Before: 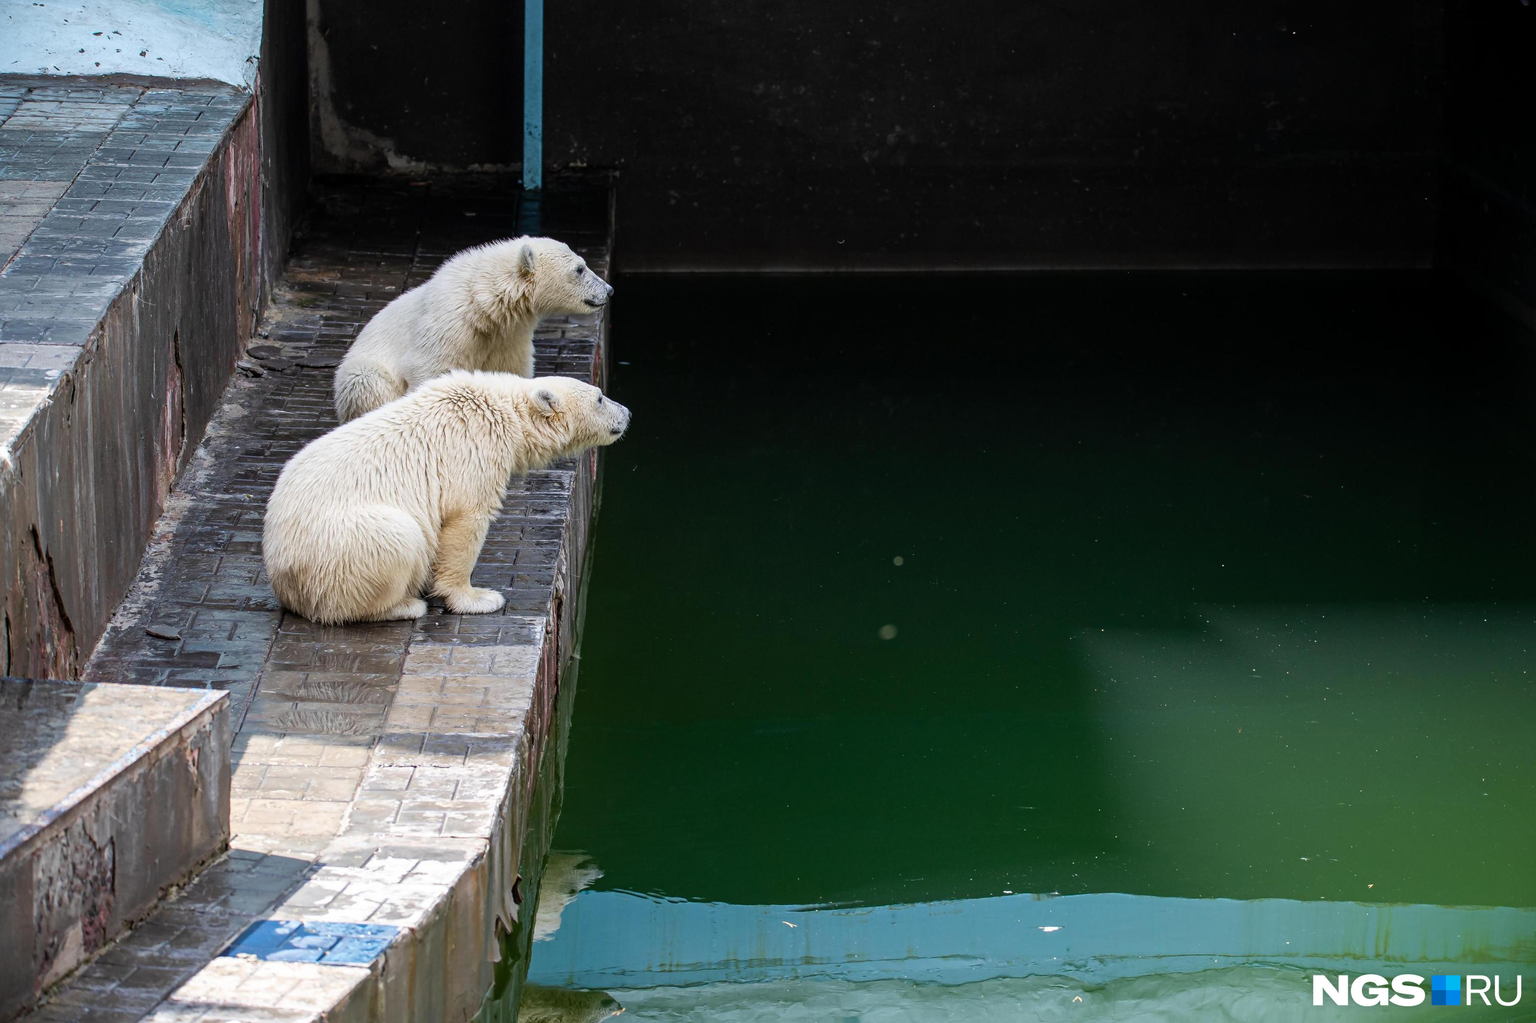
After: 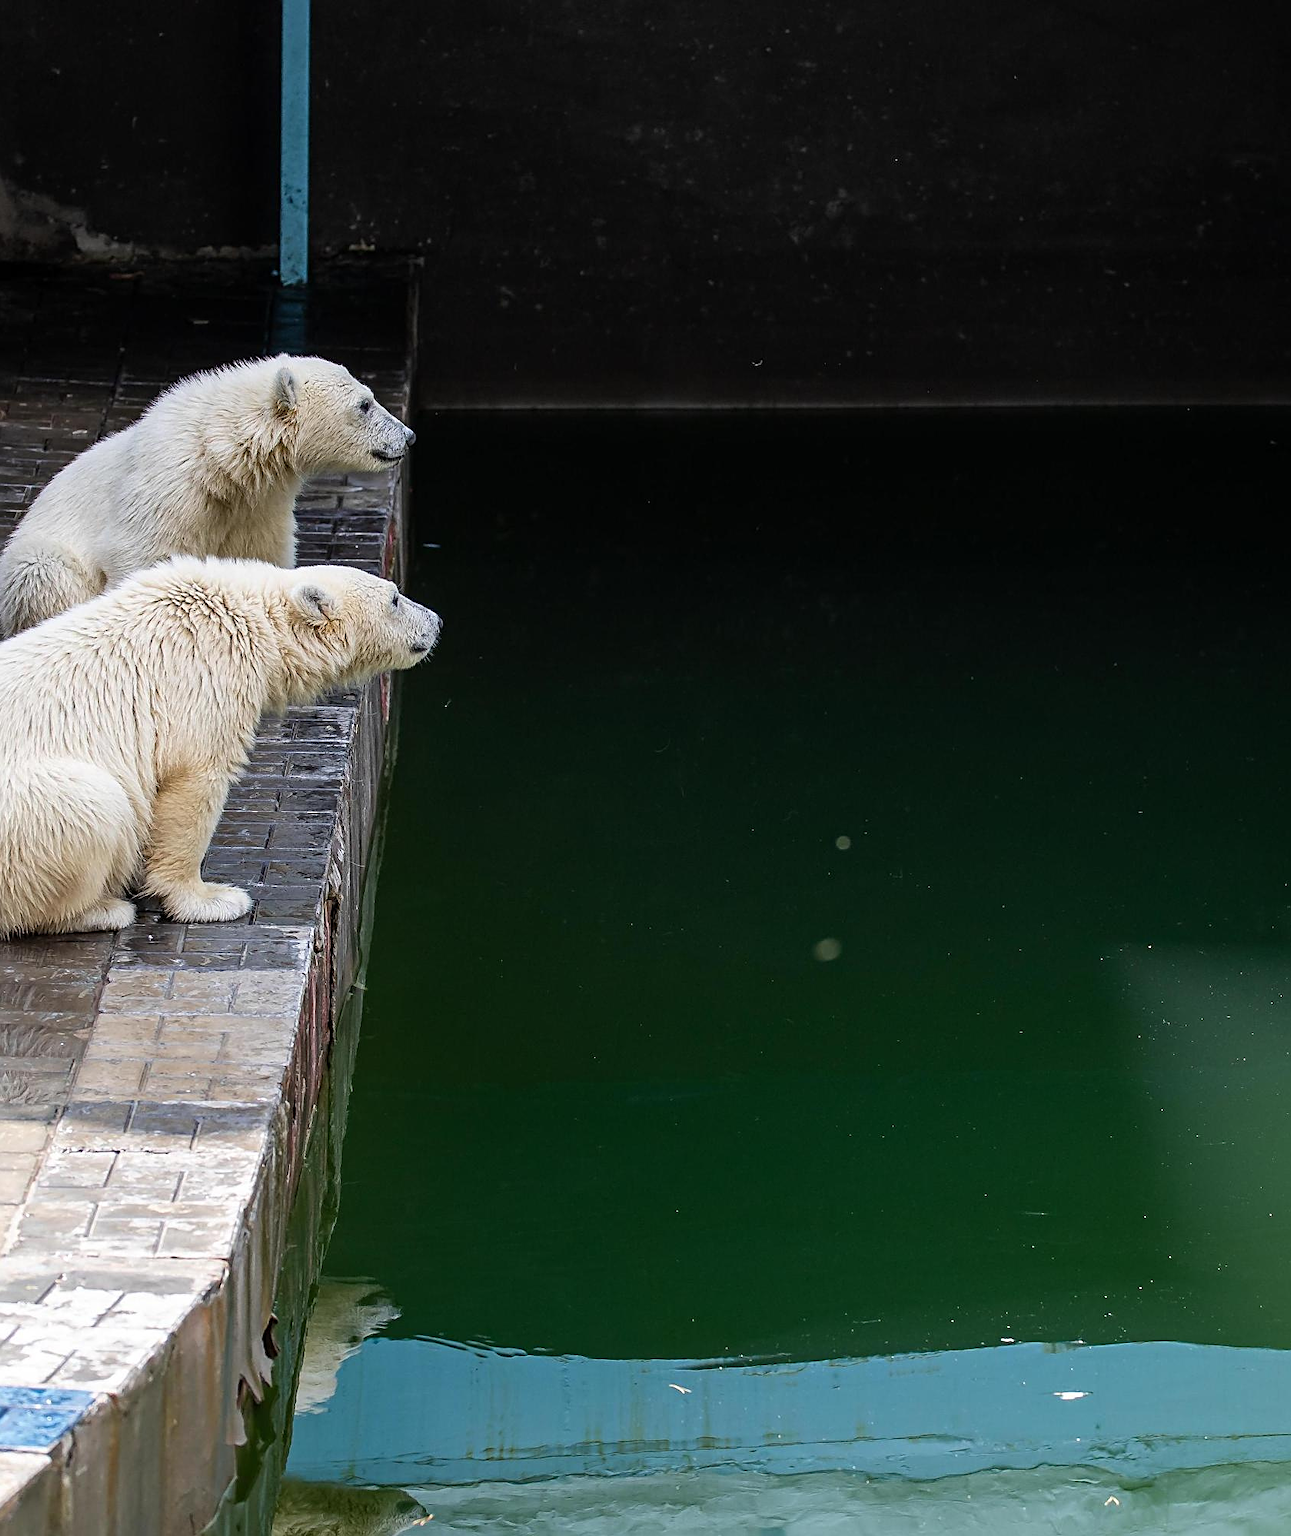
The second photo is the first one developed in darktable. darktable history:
sharpen: amount 0.499
crop: left 21.938%, right 22.058%, bottom 0.01%
